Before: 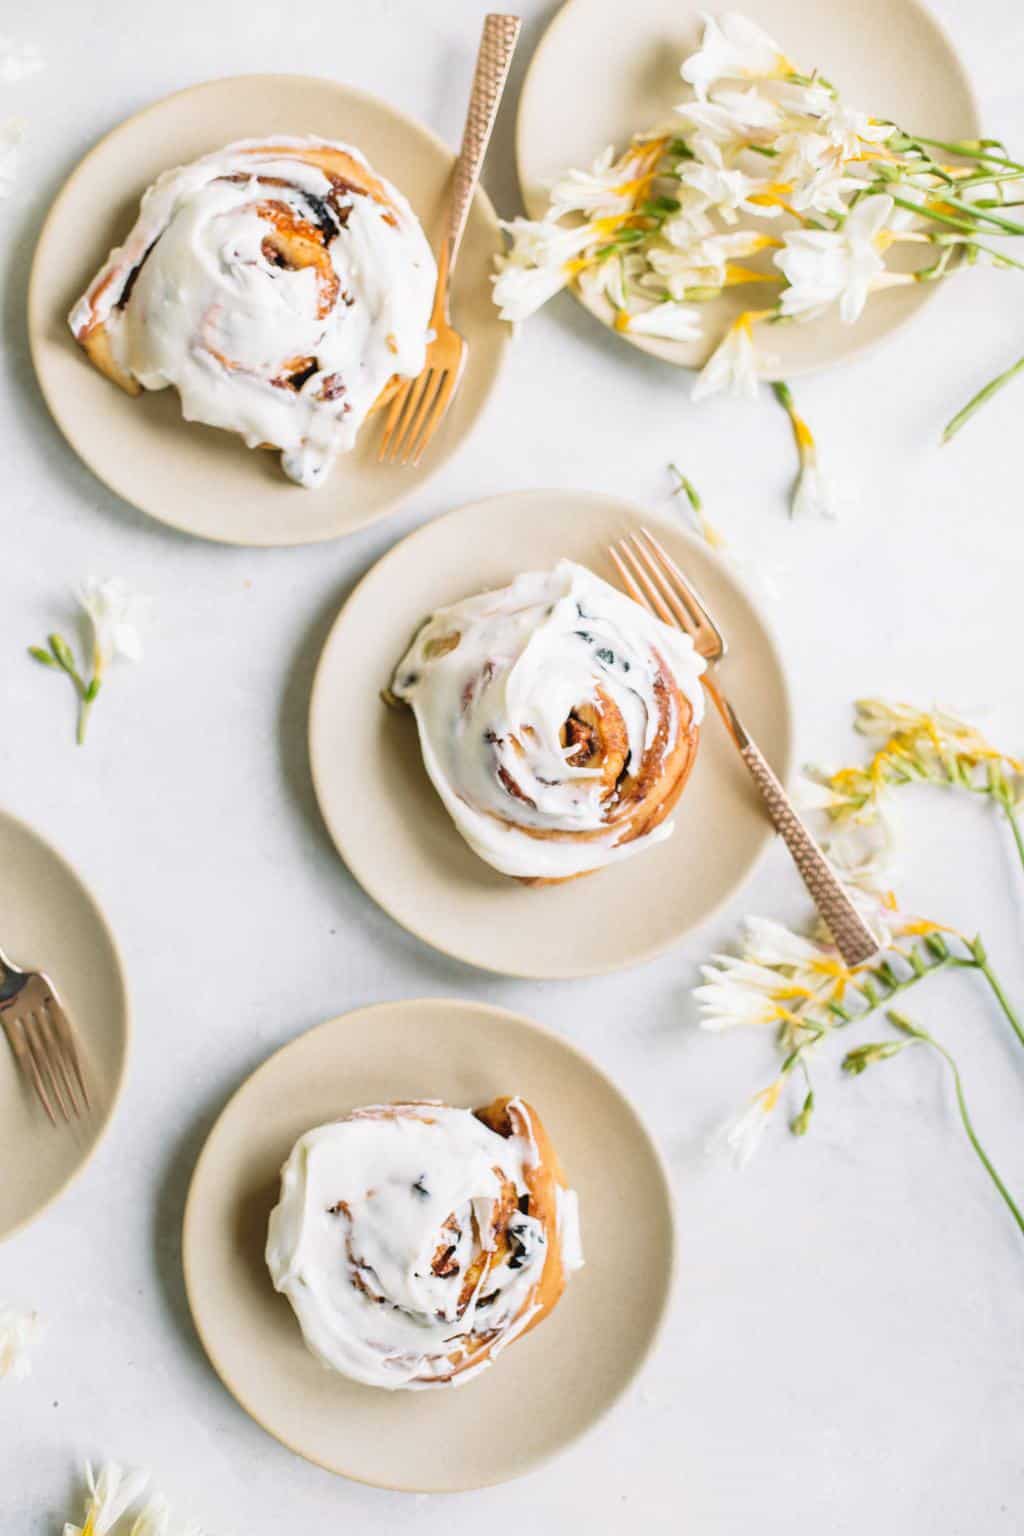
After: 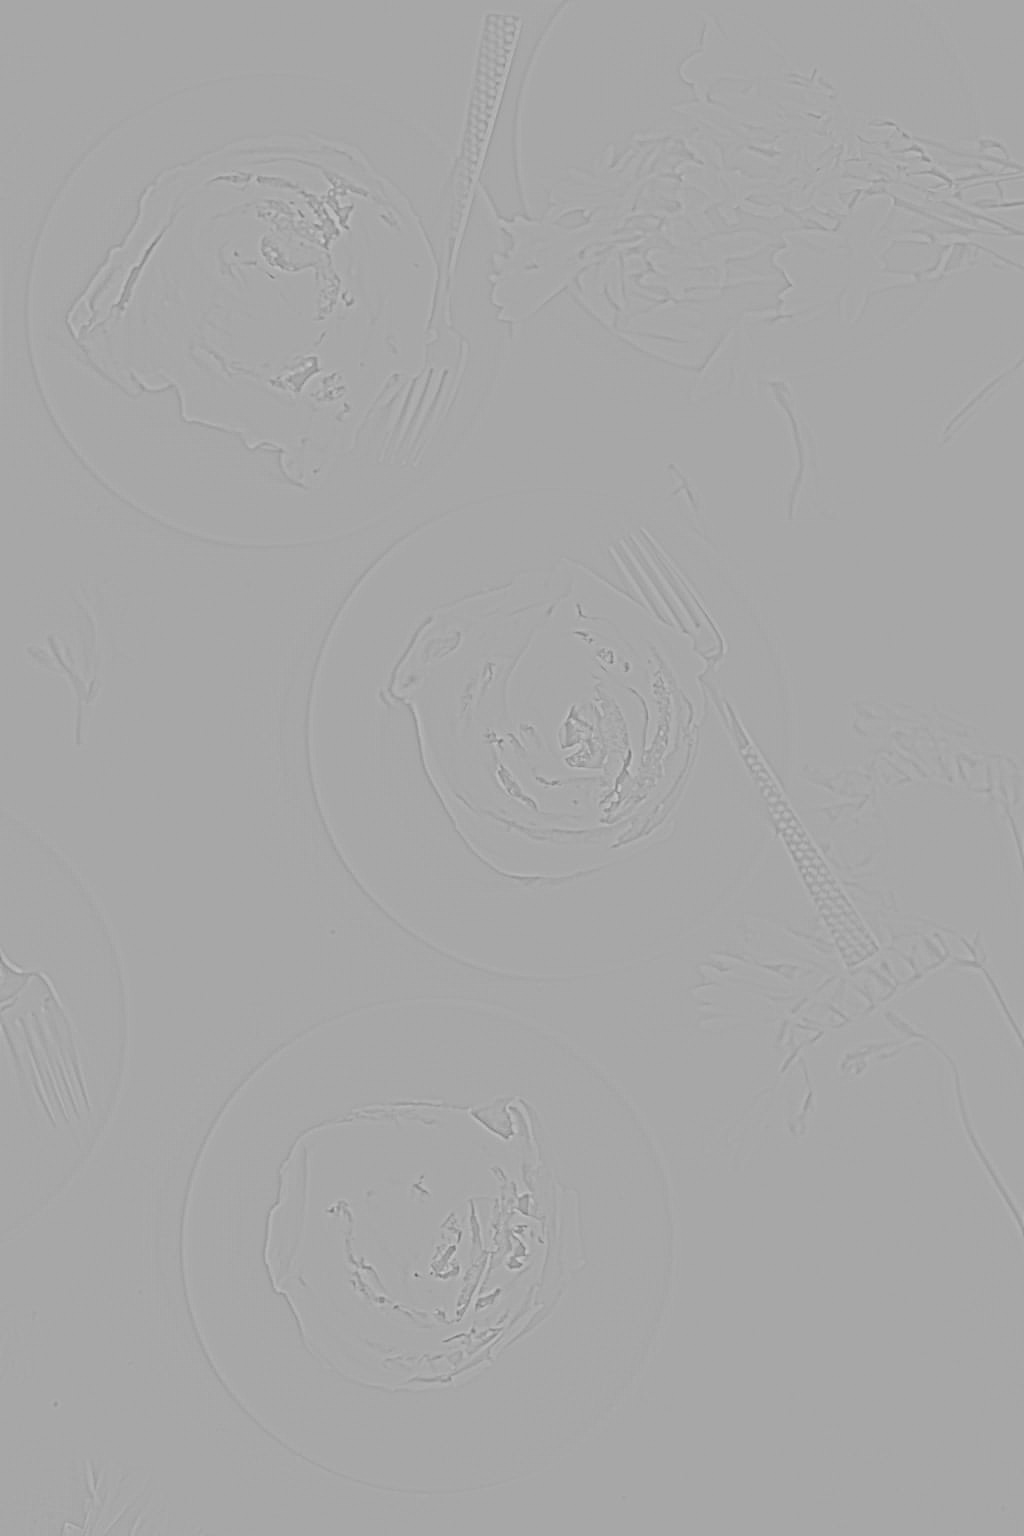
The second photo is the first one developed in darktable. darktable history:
white balance: red 1.004, blue 1.024
color balance rgb: perceptual saturation grading › global saturation 20%, global vibrance 20%
base curve: curves: ch0 [(0, 0) (0.032, 0.037) (0.105, 0.228) (0.435, 0.76) (0.856, 0.983) (1, 1)], preserve colors none
color calibration: illuminant same as pipeline (D50), adaptation none (bypass)
highpass: sharpness 6%, contrast boost 7.63%
local contrast: on, module defaults
